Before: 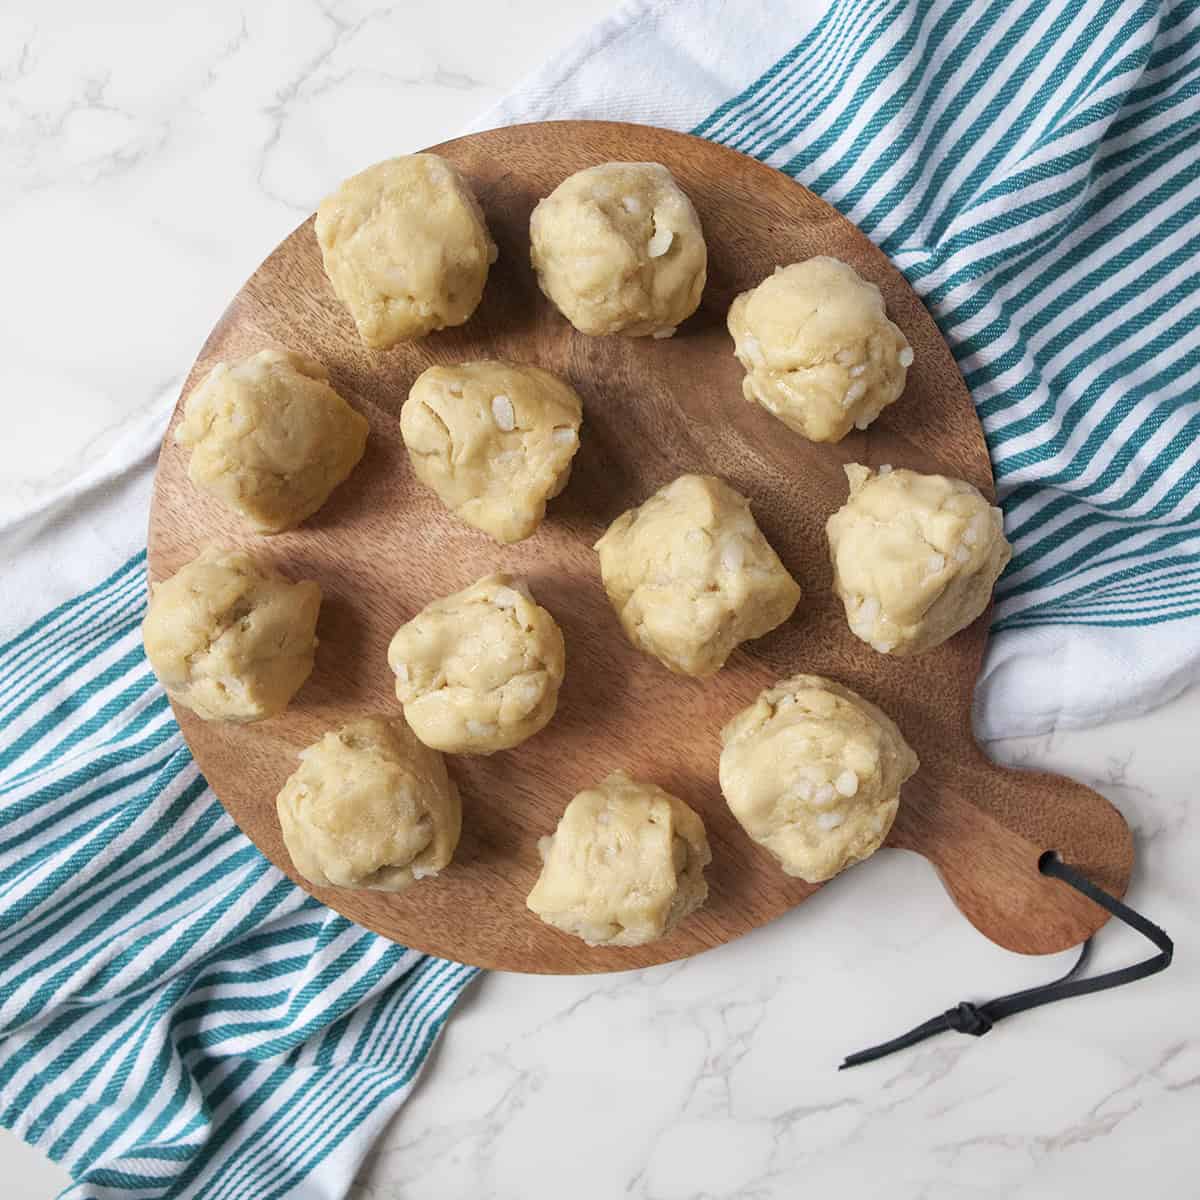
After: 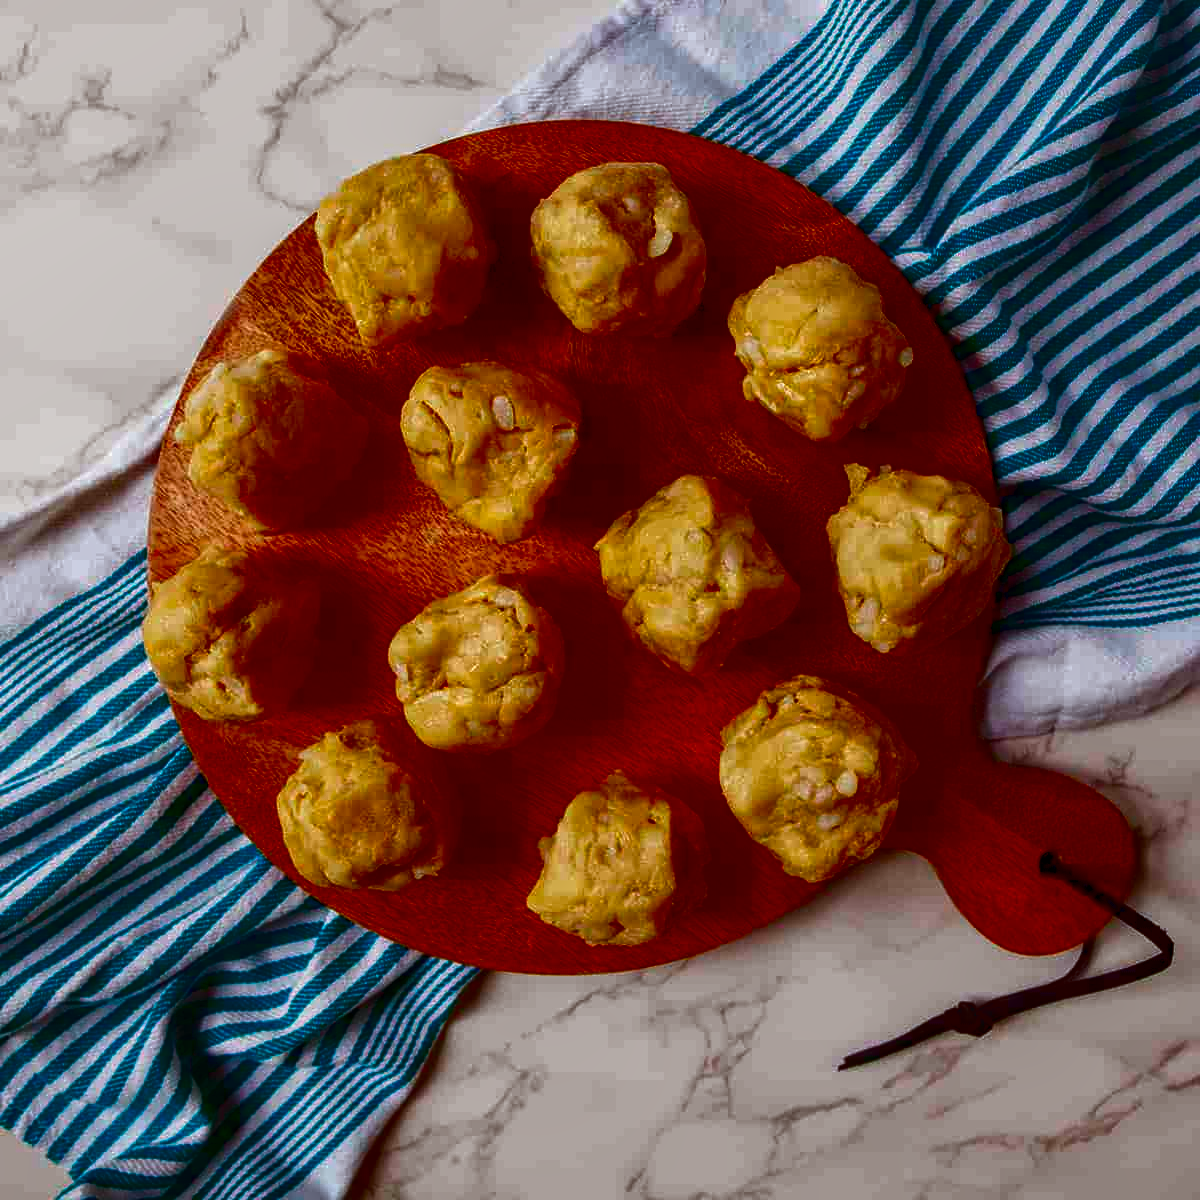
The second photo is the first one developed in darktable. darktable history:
local contrast: highlights 0%, shadows 0%, detail 133%
contrast brightness saturation: brightness -1, saturation 1
rgb levels: mode RGB, independent channels, levels [[0, 0.5, 1], [0, 0.521, 1], [0, 0.536, 1]]
